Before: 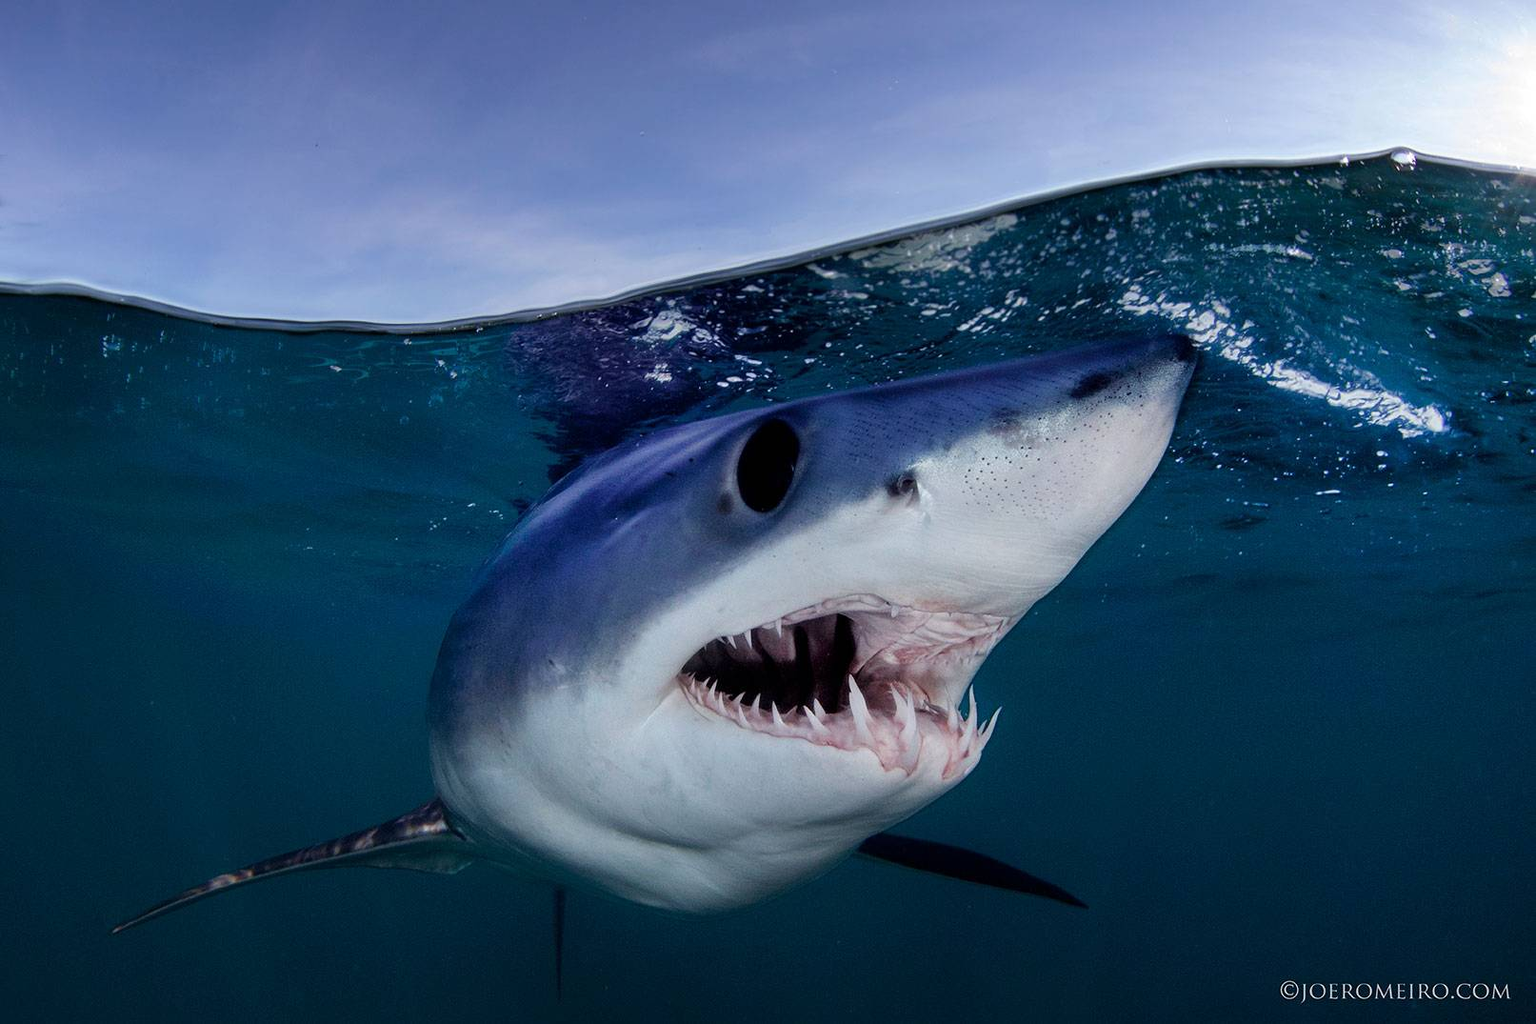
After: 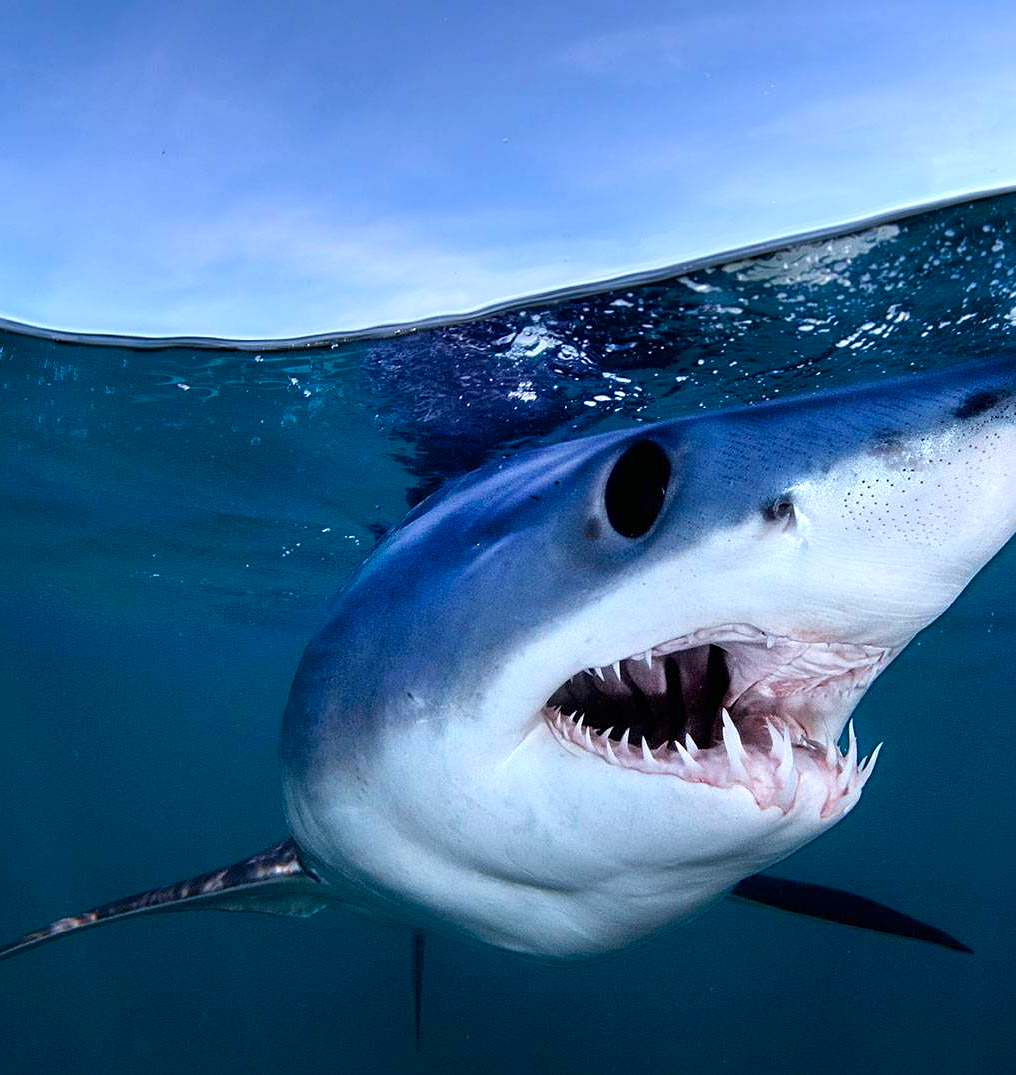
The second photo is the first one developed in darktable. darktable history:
exposure: exposure 0.601 EV, compensate highlight preservation false
color calibration: output R [1.063, -0.012, -0.003, 0], output G [0, 1.022, 0.021, 0], output B [-0.079, 0.047, 1, 0], illuminant custom, x 0.371, y 0.382, temperature 4282.8 K
crop: left 10.536%, right 26.425%
sharpen: radius 2.486, amount 0.335
